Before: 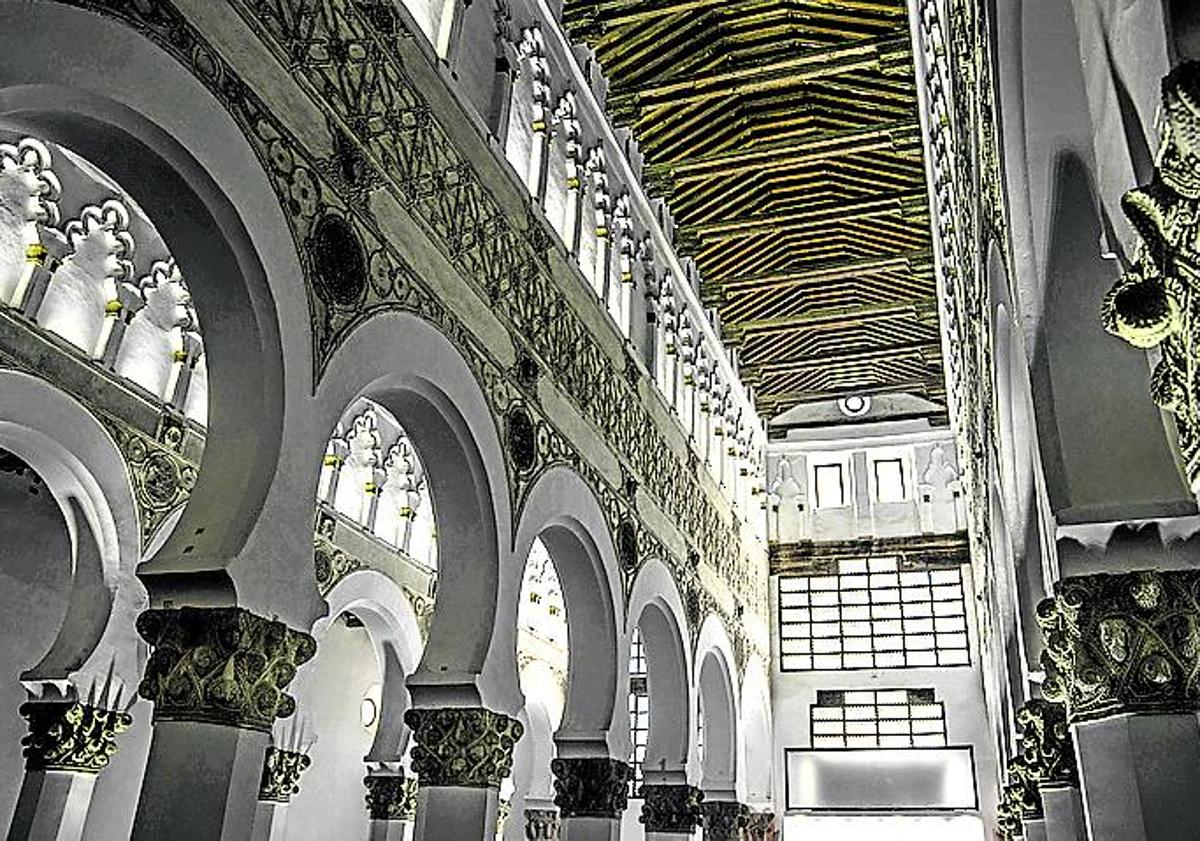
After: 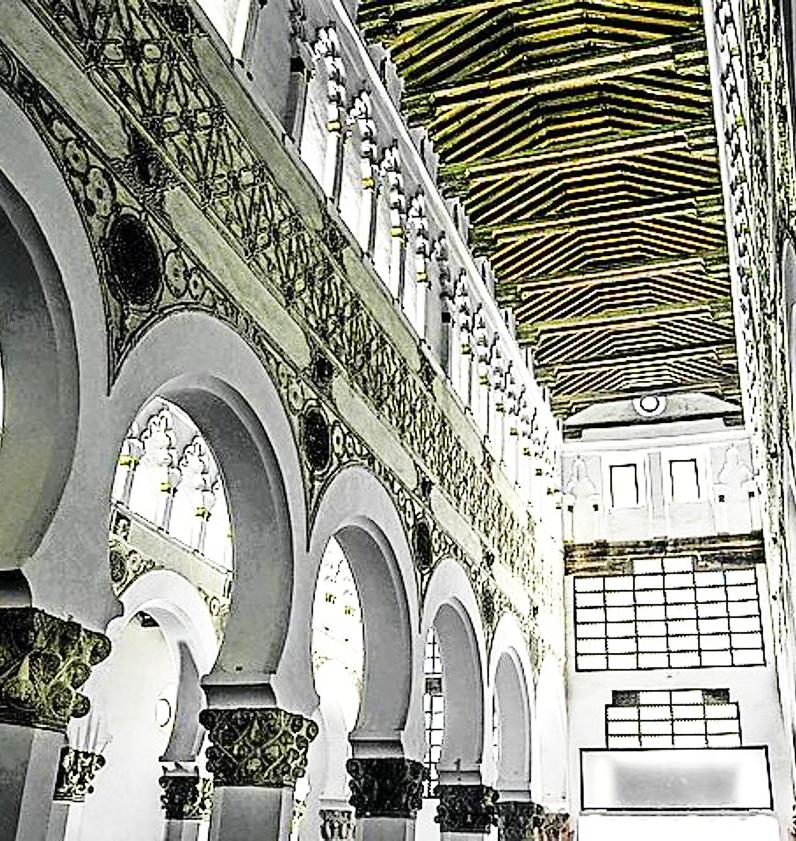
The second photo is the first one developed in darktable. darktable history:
base curve: curves: ch0 [(0, 0) (0.028, 0.03) (0.121, 0.232) (0.46, 0.748) (0.859, 0.968) (1, 1)], preserve colors none
crop: left 17.091%, right 16.513%
